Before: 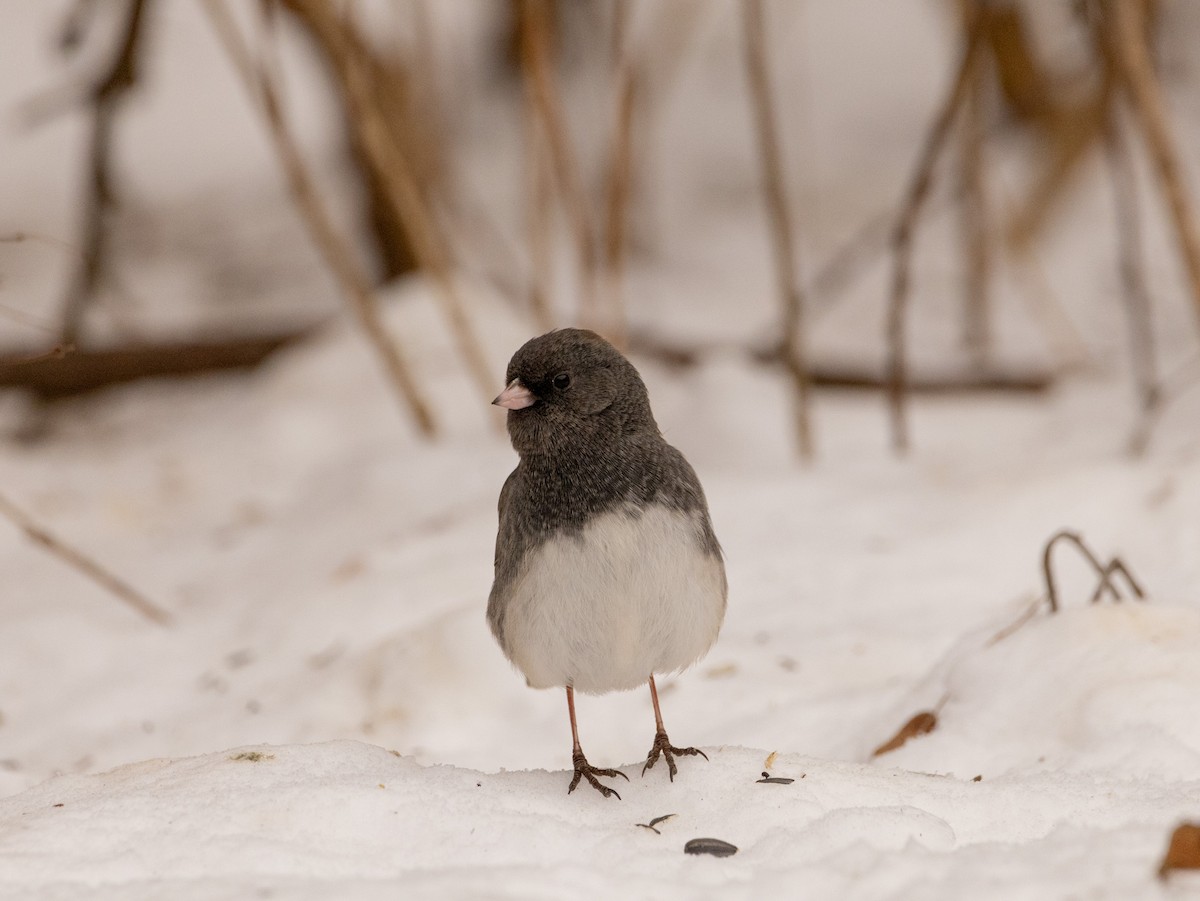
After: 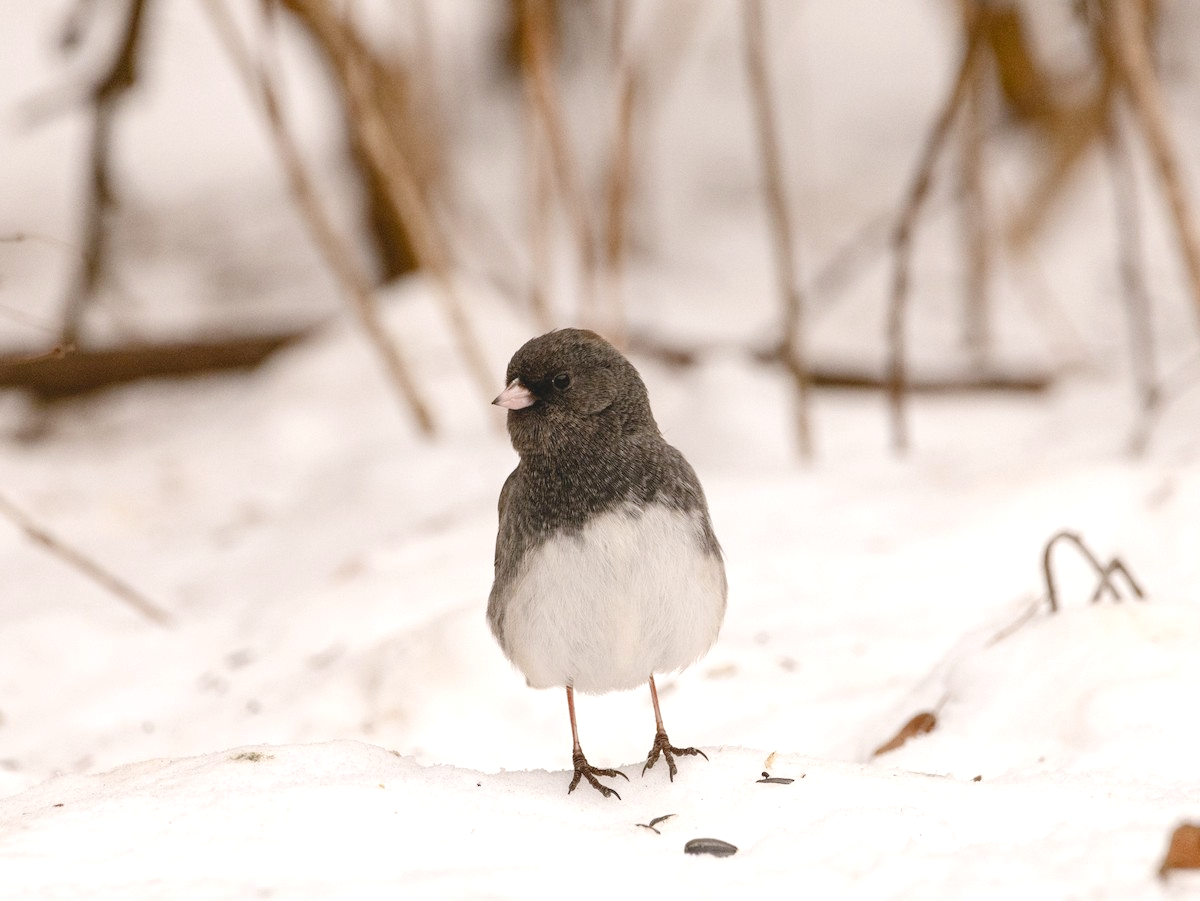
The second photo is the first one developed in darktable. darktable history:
color balance: contrast -15%
exposure: black level correction -0.005, exposure 0.622 EV, compensate highlight preservation false
tone equalizer: -8 EV -0.75 EV, -7 EV -0.7 EV, -6 EV -0.6 EV, -5 EV -0.4 EV, -3 EV 0.4 EV, -2 EV 0.6 EV, -1 EV 0.7 EV, +0 EV 0.75 EV, edges refinement/feathering 500, mask exposure compensation -1.57 EV, preserve details no
color balance rgb: shadows lift › chroma 1%, shadows lift › hue 113°, highlights gain › chroma 0.2%, highlights gain › hue 333°, perceptual saturation grading › global saturation 20%, perceptual saturation grading › highlights -50%, perceptual saturation grading › shadows 25%, contrast -10%
